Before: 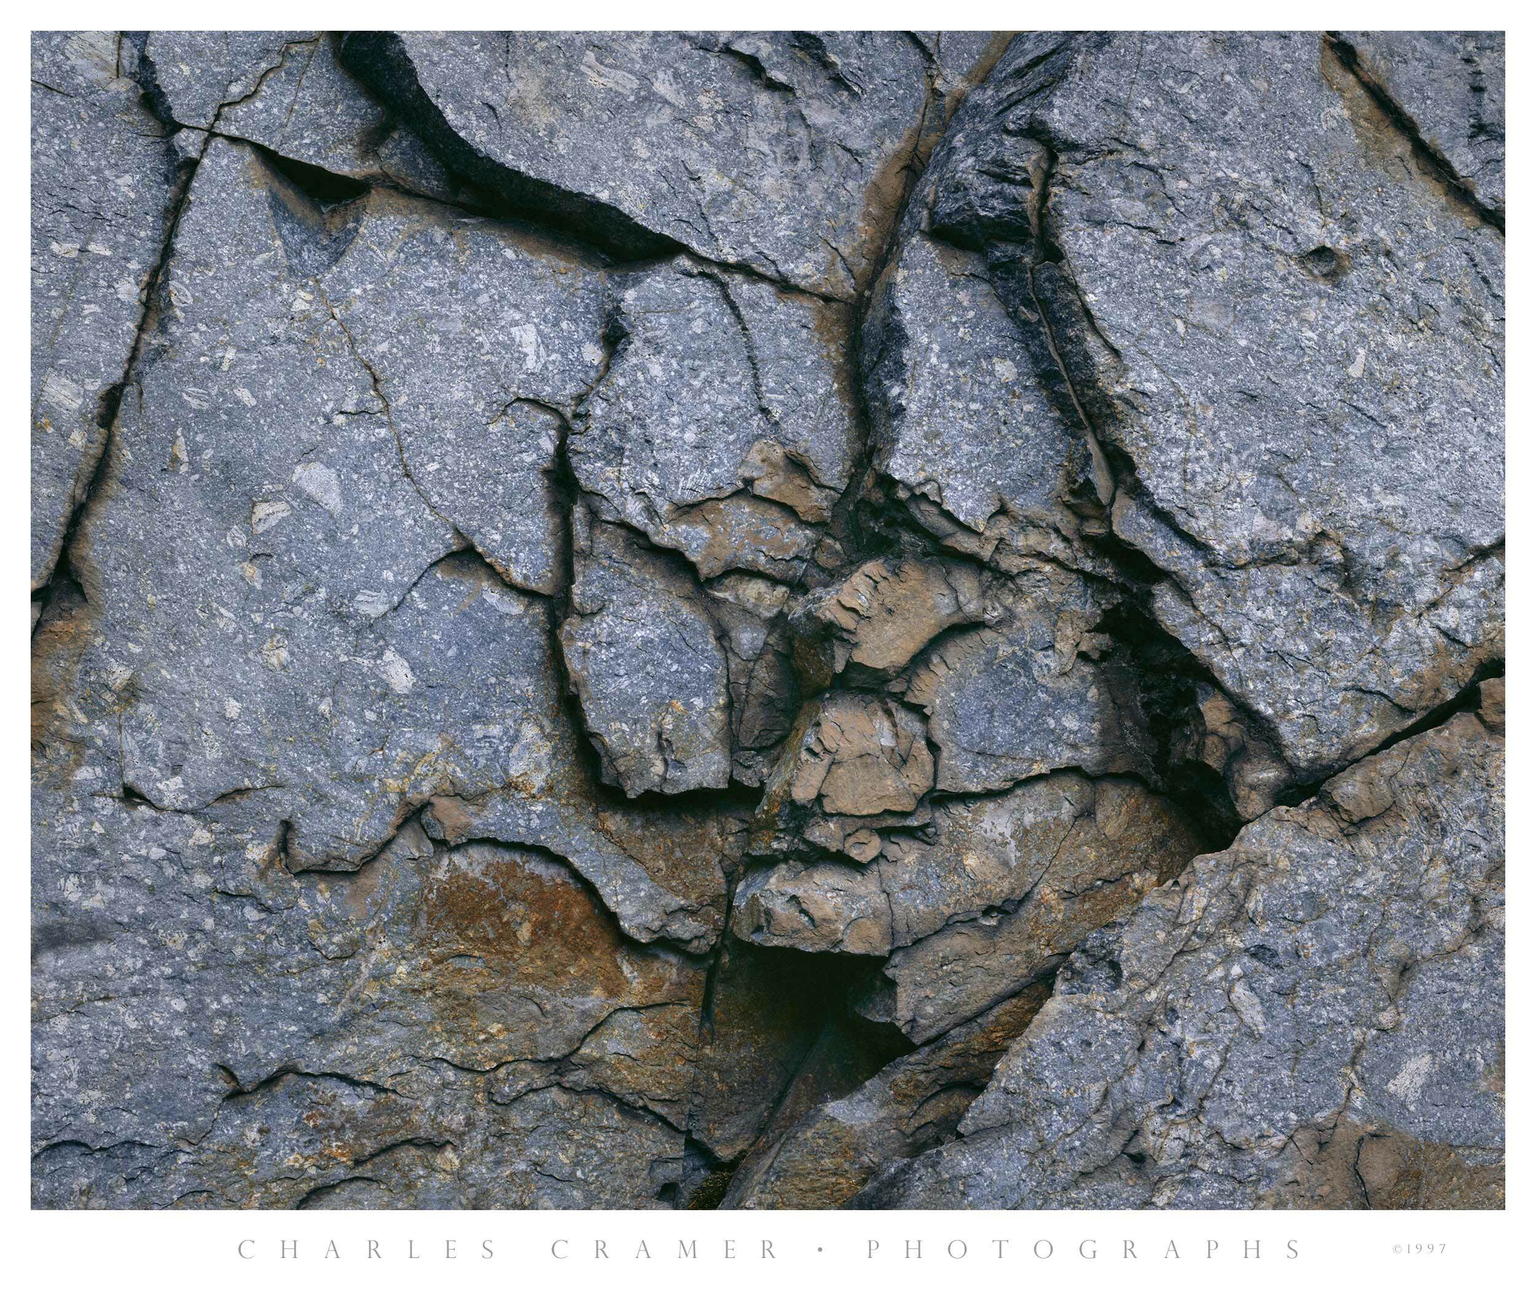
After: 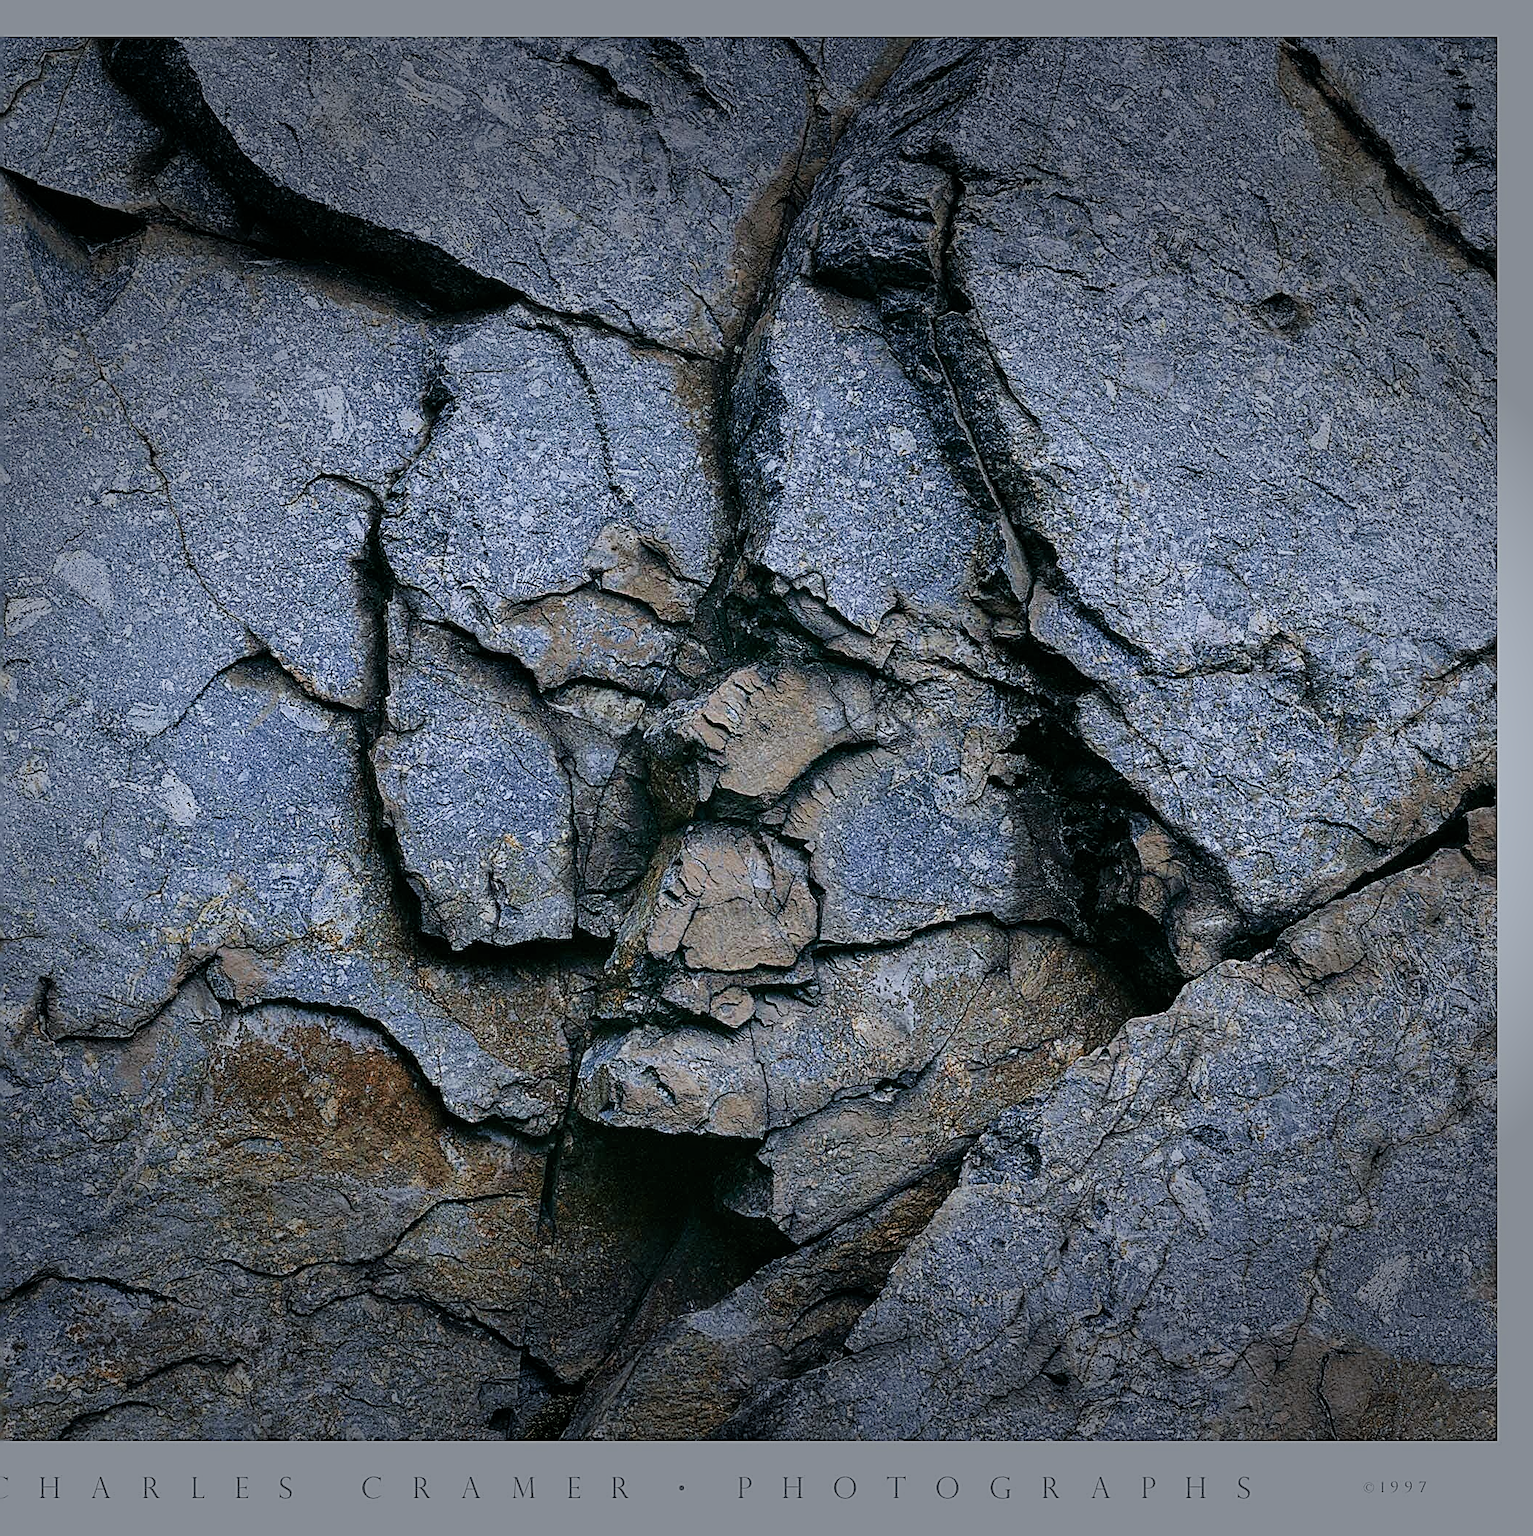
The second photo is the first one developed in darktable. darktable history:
tone equalizer: on, module defaults
vignetting: fall-off start 70.97%, brightness -0.584, saturation -0.118, width/height ratio 1.333
sharpen: amount 1.861
color calibration: x 0.37, y 0.382, temperature 4313.32 K
filmic rgb: black relative exposure -7.65 EV, white relative exposure 4.56 EV, hardness 3.61
crop: left 16.145%
